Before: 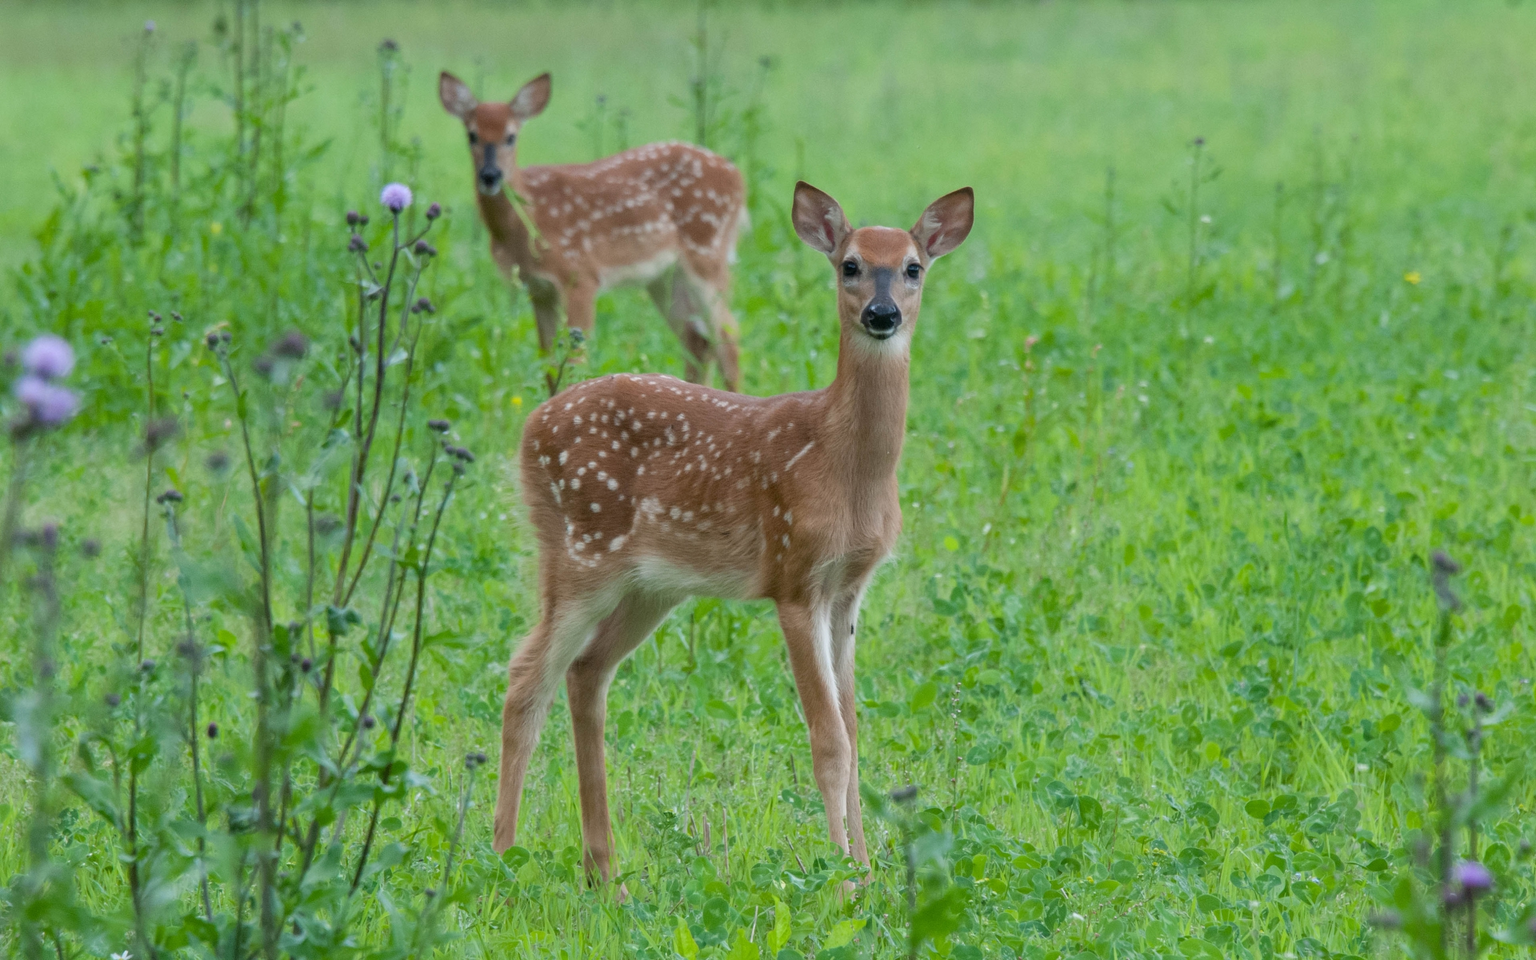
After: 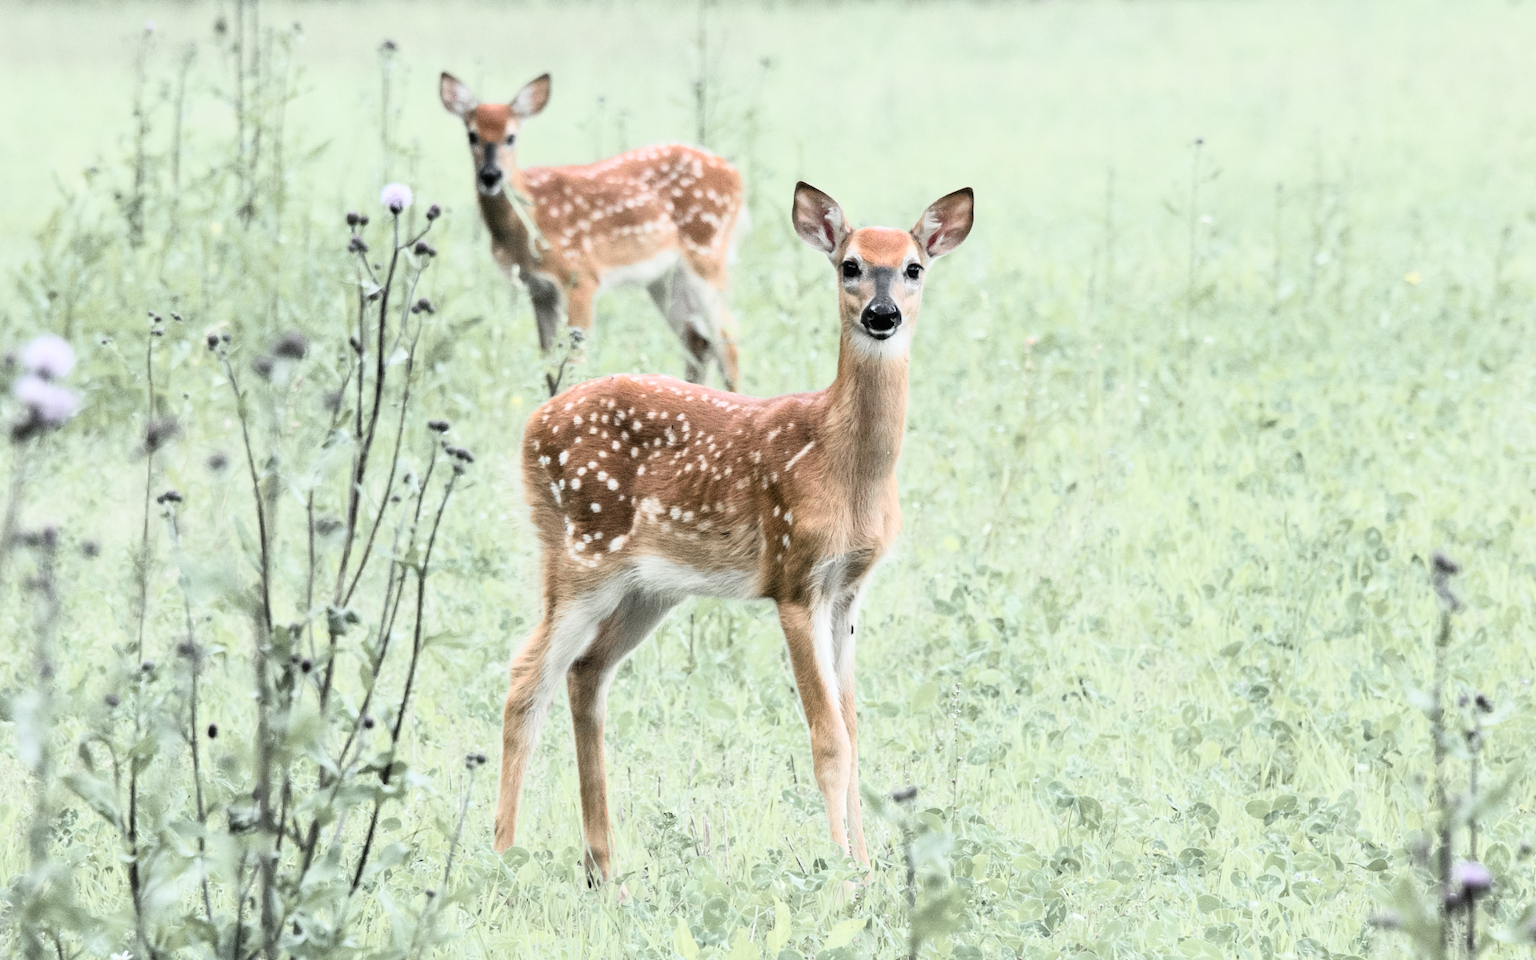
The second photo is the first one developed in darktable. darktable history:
rgb curve: curves: ch0 [(0, 0) (0.21, 0.15) (0.24, 0.21) (0.5, 0.75) (0.75, 0.96) (0.89, 0.99) (1, 1)]; ch1 [(0, 0.02) (0.21, 0.13) (0.25, 0.2) (0.5, 0.67) (0.75, 0.9) (0.89, 0.97) (1, 1)]; ch2 [(0, 0.02) (0.21, 0.13) (0.25, 0.2) (0.5, 0.67) (0.75, 0.9) (0.89, 0.97) (1, 1)], compensate middle gray true
color zones: curves: ch1 [(0, 0.638) (0.193, 0.442) (0.286, 0.15) (0.429, 0.14) (0.571, 0.142) (0.714, 0.154) (0.857, 0.175) (1, 0.638)]
